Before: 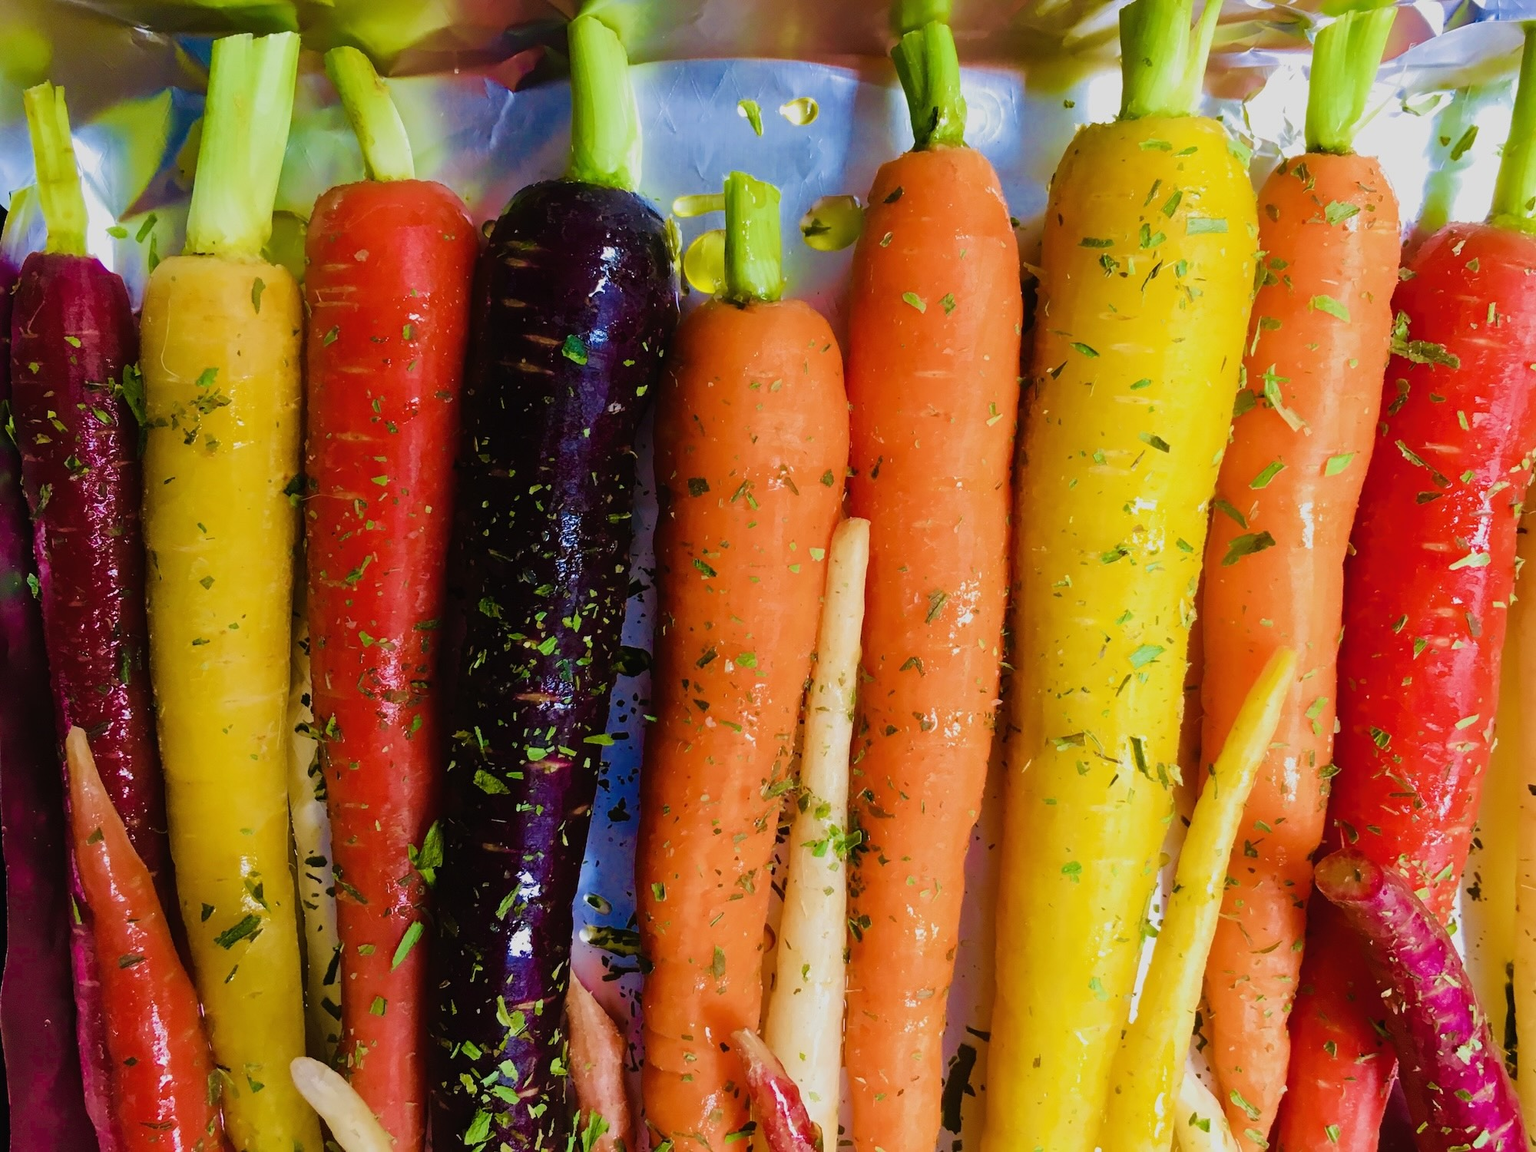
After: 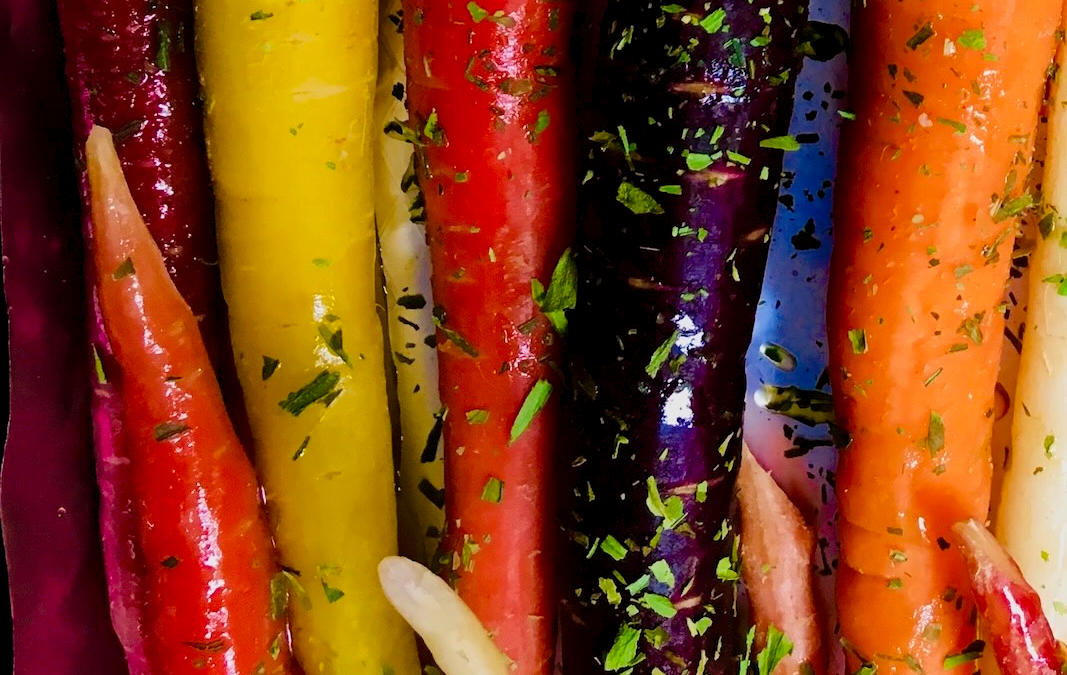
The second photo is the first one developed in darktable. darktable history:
contrast brightness saturation: contrast 0.1, brightness 0.03, saturation 0.09
levels: levels [0, 0.492, 0.984]
crop and rotate: top 54.778%, right 46.61%, bottom 0.159%
